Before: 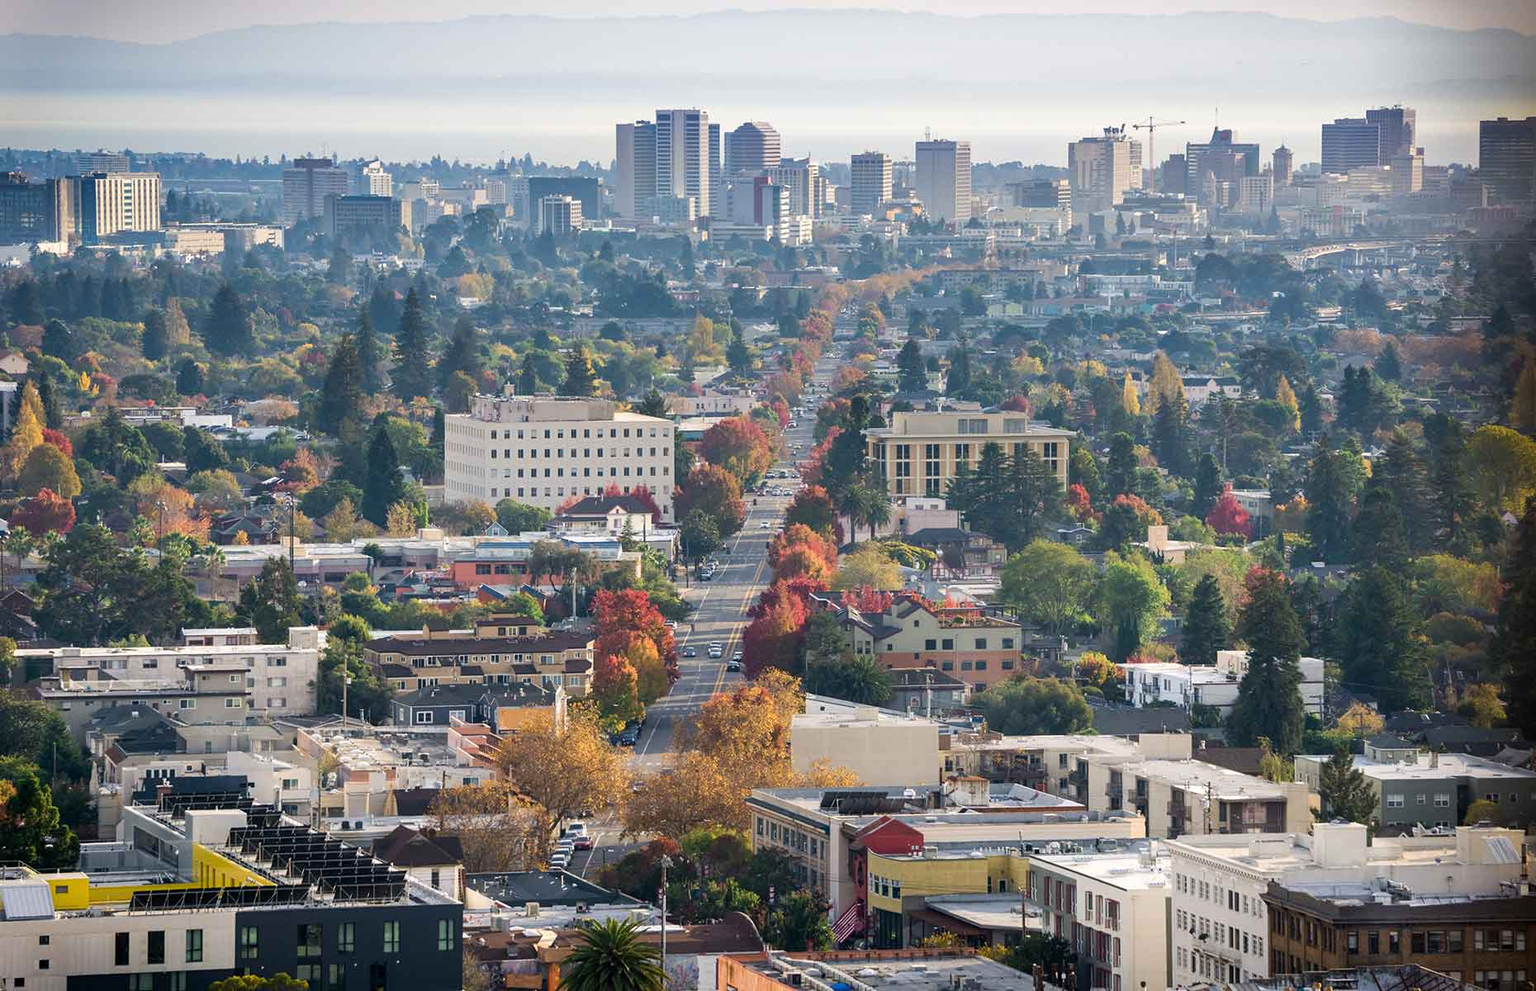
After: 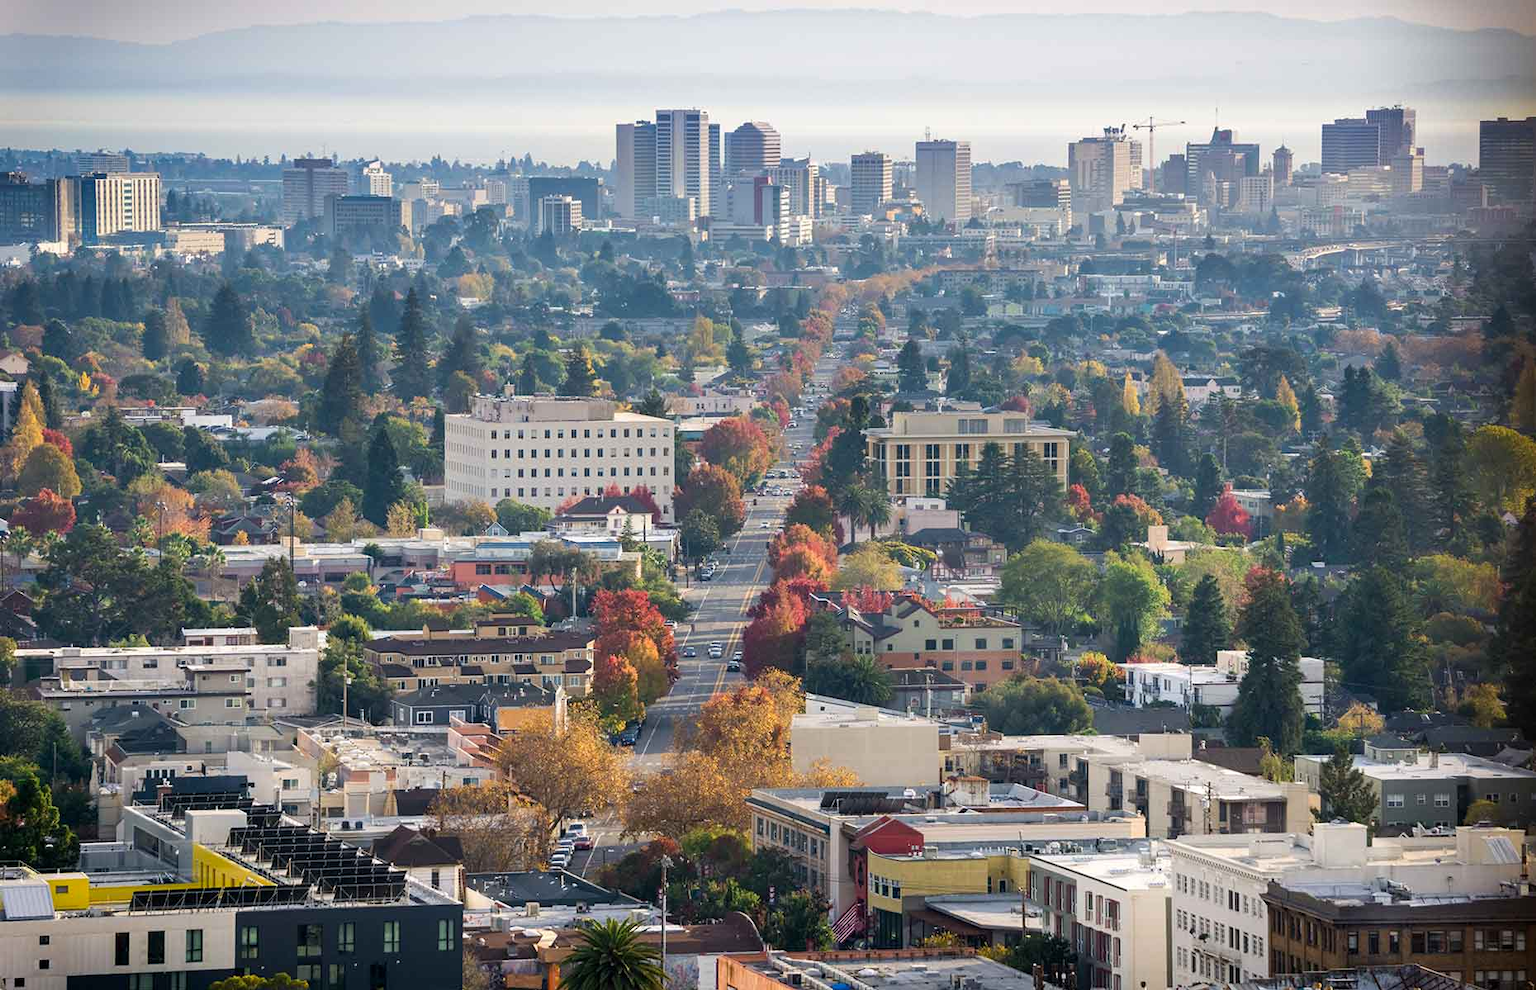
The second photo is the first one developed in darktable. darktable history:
color balance rgb: perceptual saturation grading › global saturation -0.022%, global vibrance 10.576%, saturation formula JzAzBz (2021)
